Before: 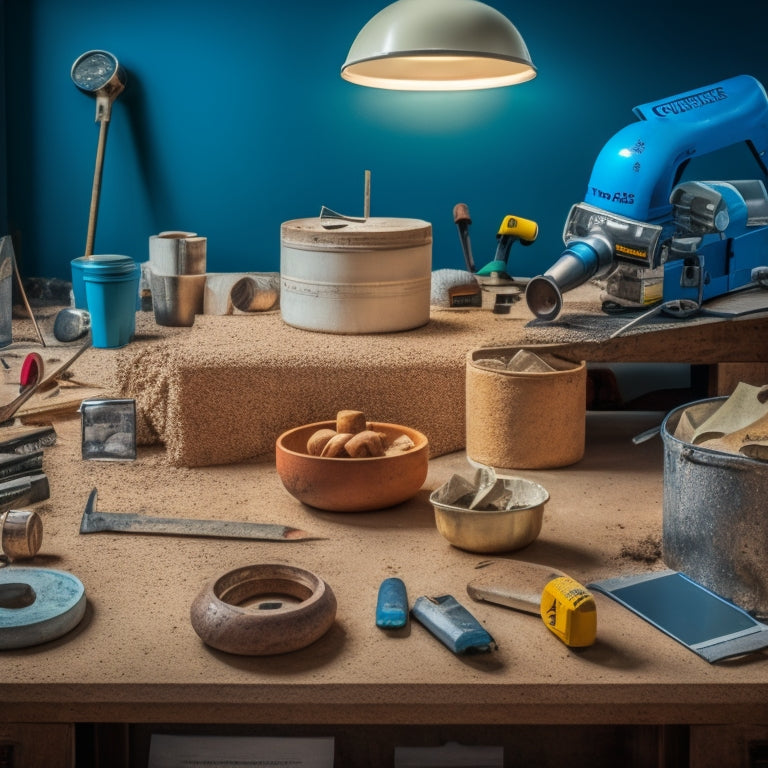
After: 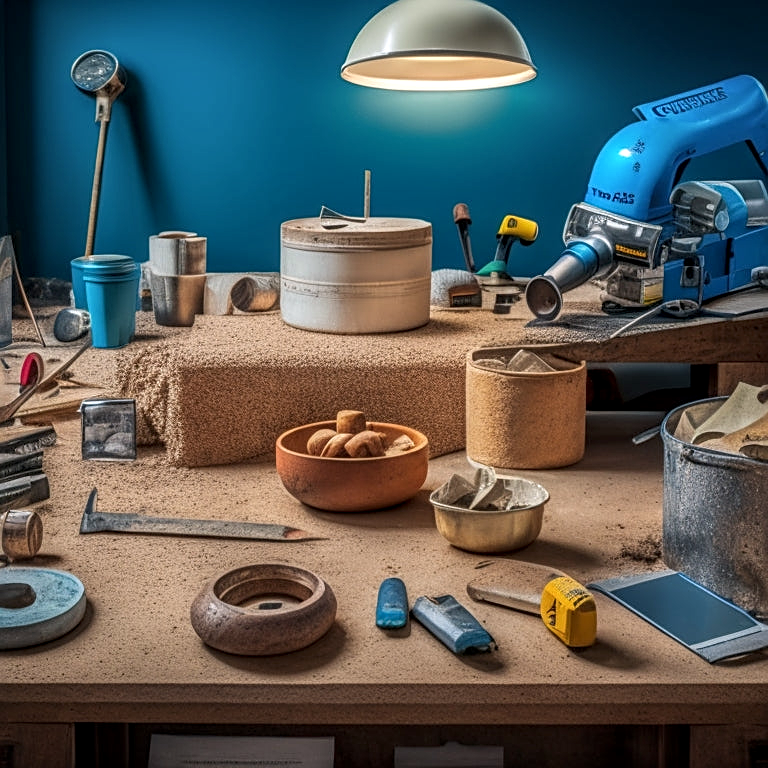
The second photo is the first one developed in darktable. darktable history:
sharpen: on, module defaults
local contrast: on, module defaults
white balance: red 1.009, blue 1.027
tone equalizer: on, module defaults
